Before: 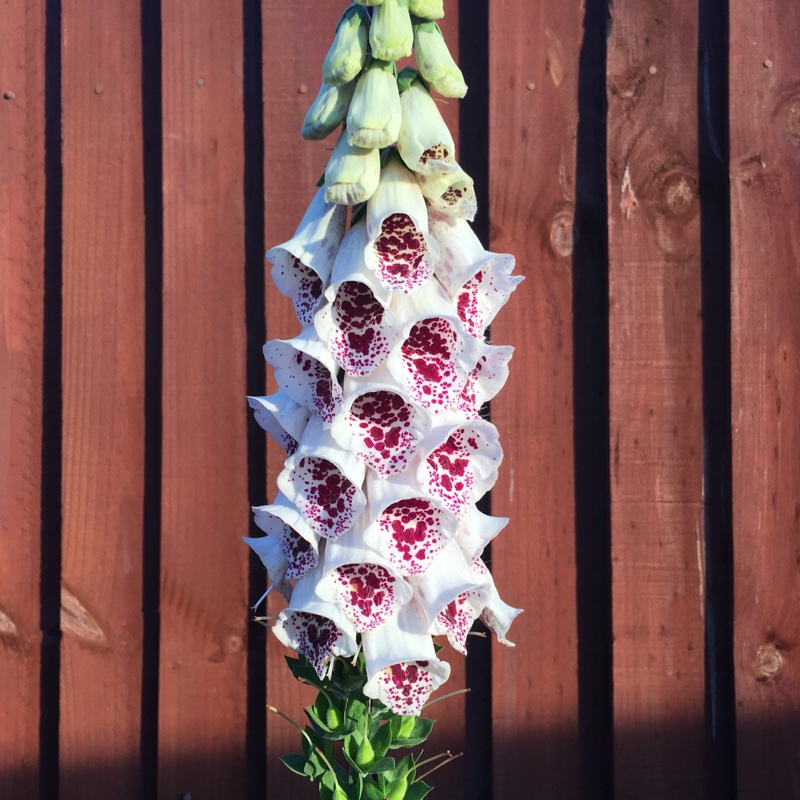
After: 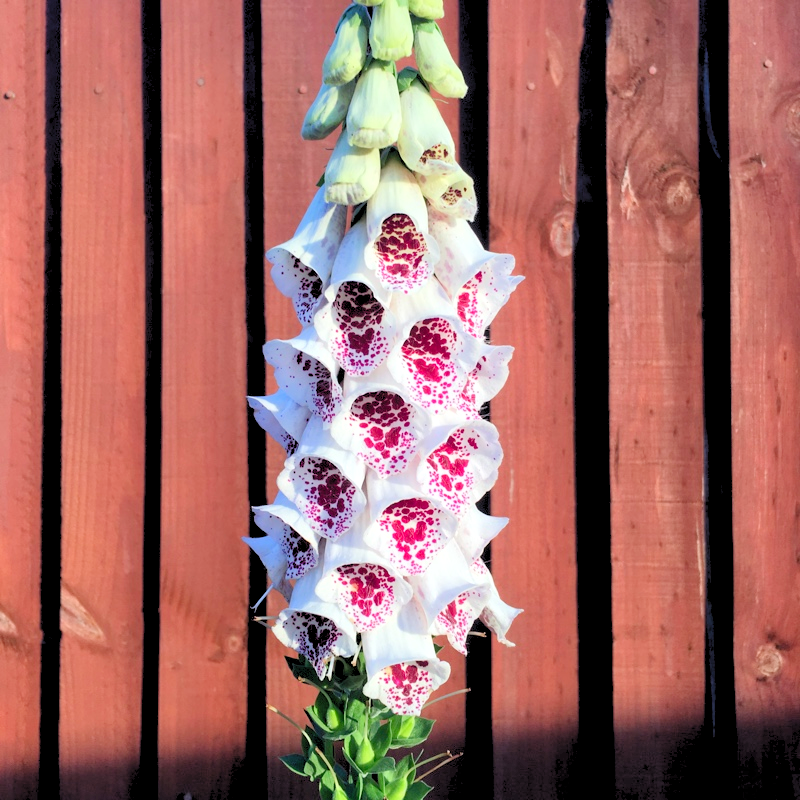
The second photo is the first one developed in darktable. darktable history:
shadows and highlights: radius 329.58, shadows 53.79, highlights -98.45, compress 94.53%, soften with gaussian
levels: black 3.84%, levels [0.093, 0.434, 0.988]
